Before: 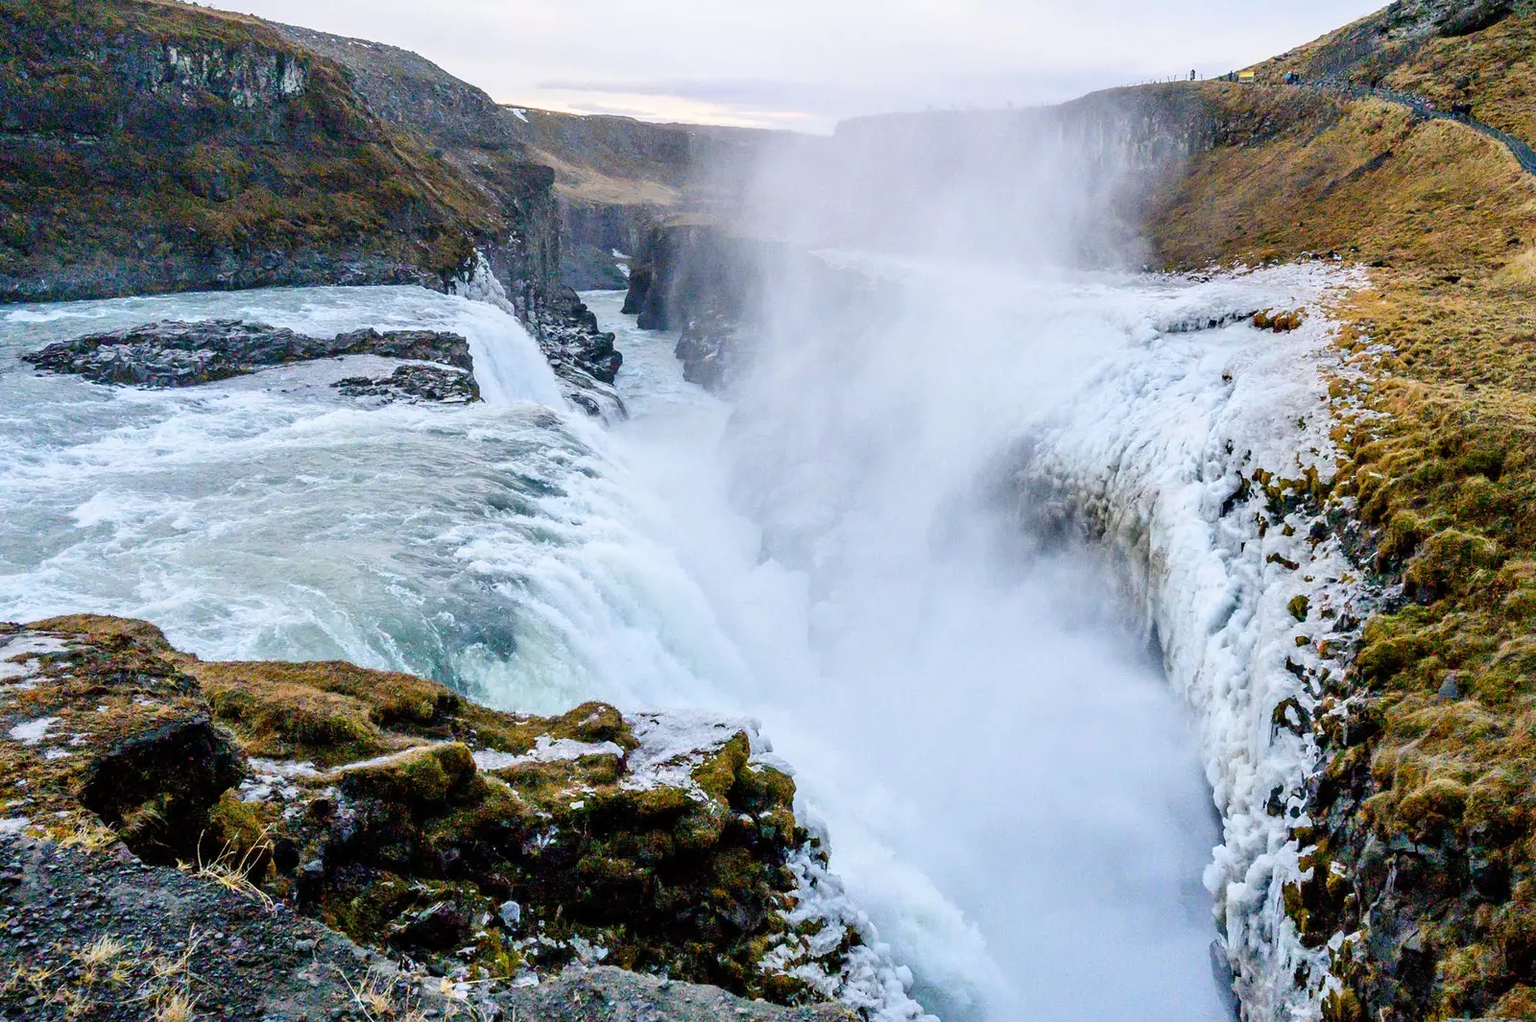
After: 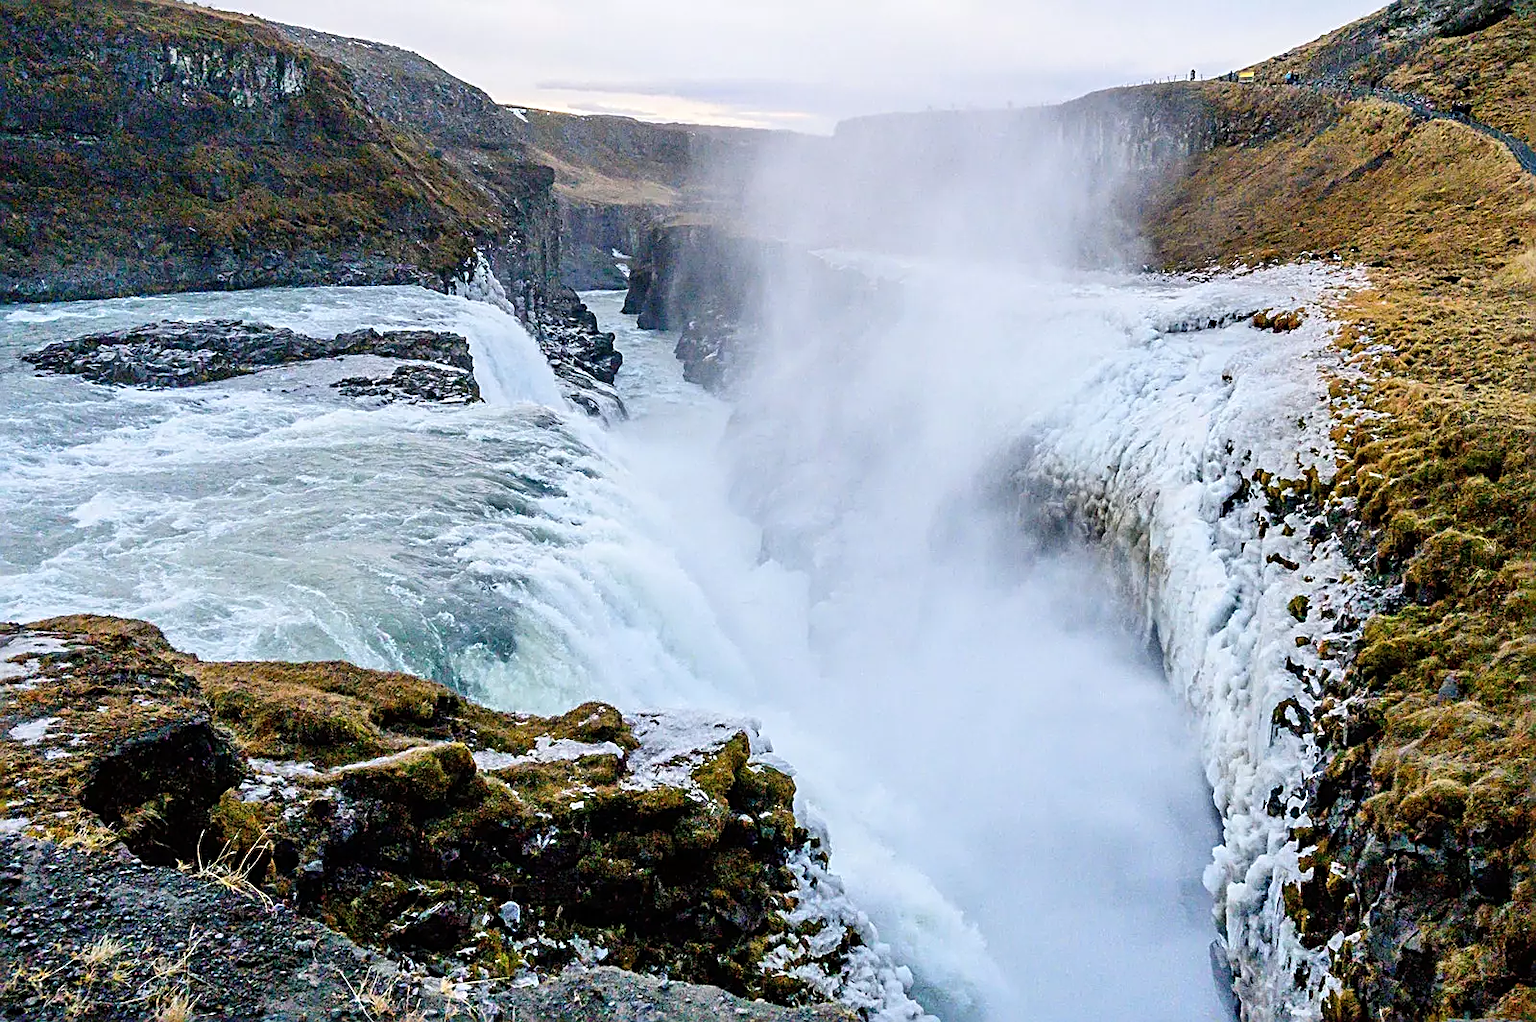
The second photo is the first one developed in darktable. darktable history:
sharpen: radius 2.67, amount 0.656
